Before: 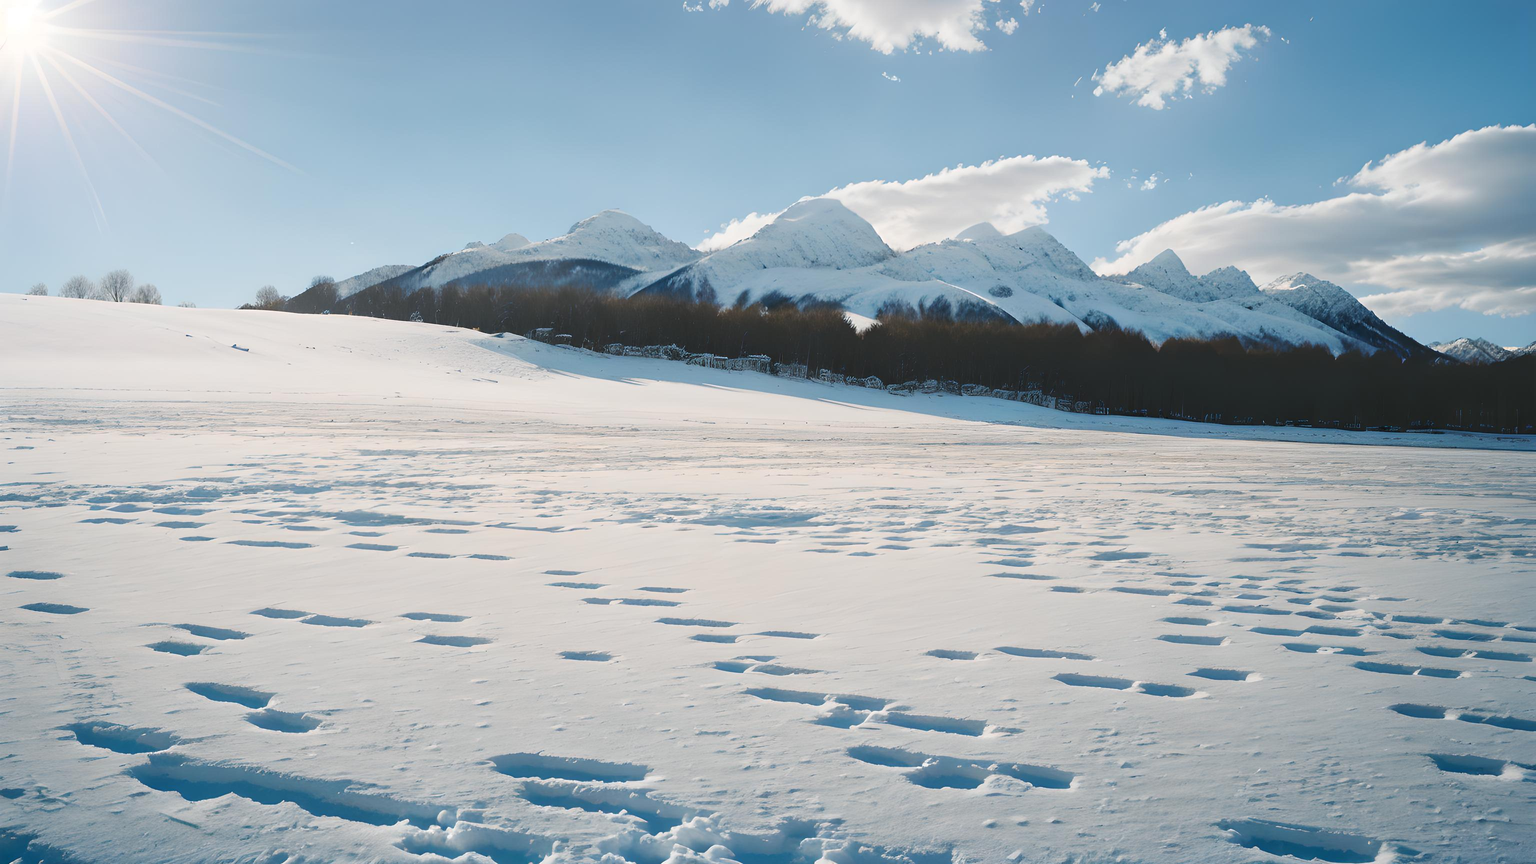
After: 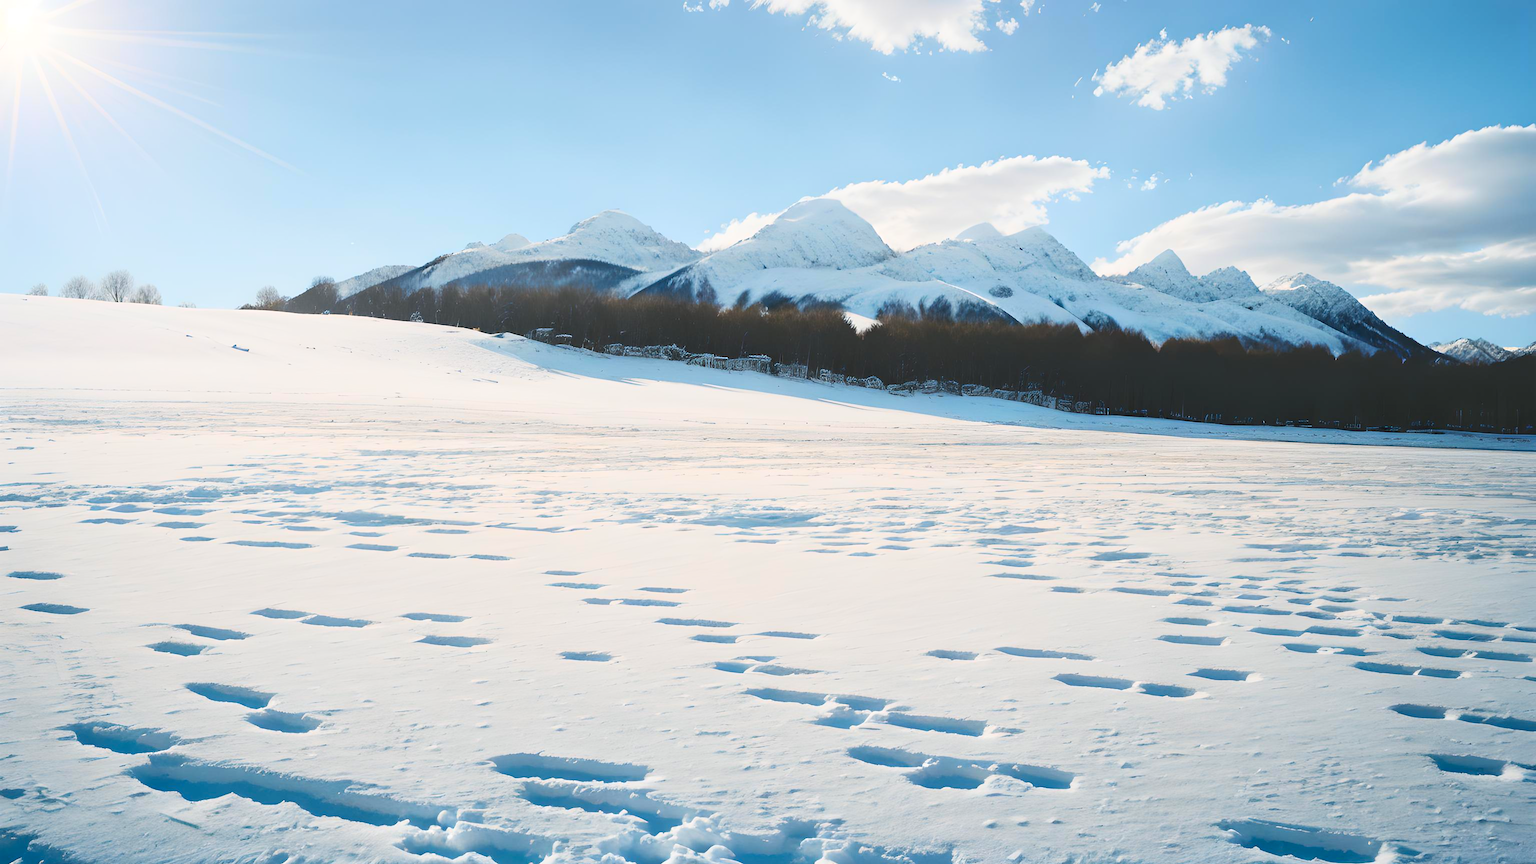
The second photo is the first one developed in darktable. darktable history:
contrast brightness saturation: contrast 0.203, brightness 0.161, saturation 0.218
